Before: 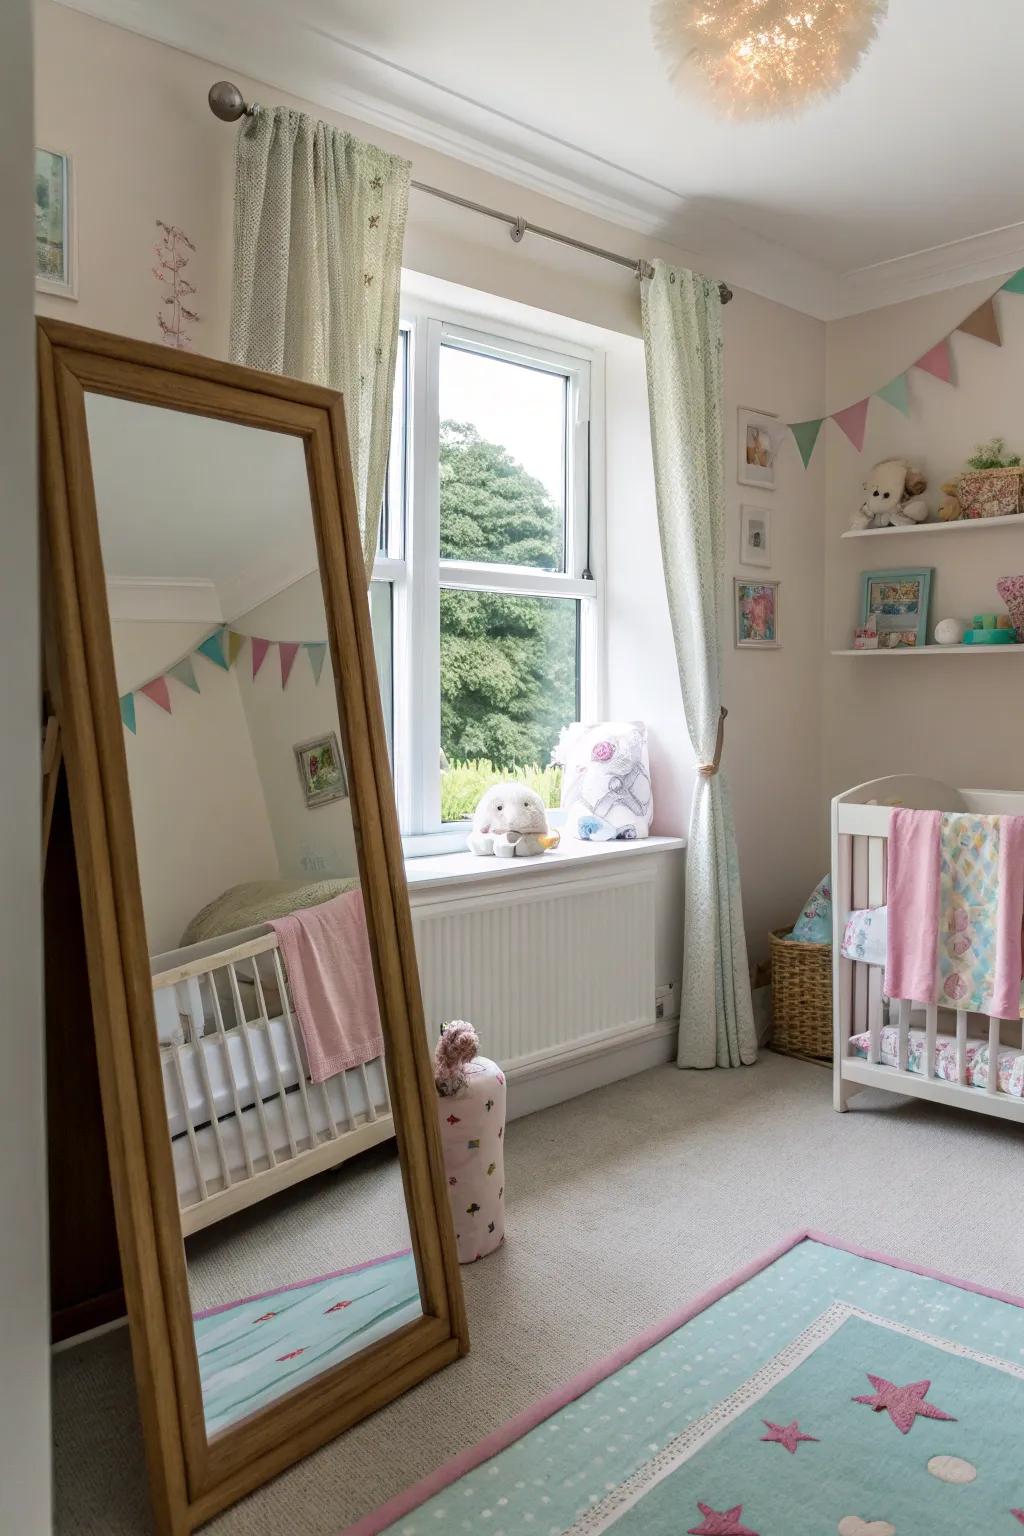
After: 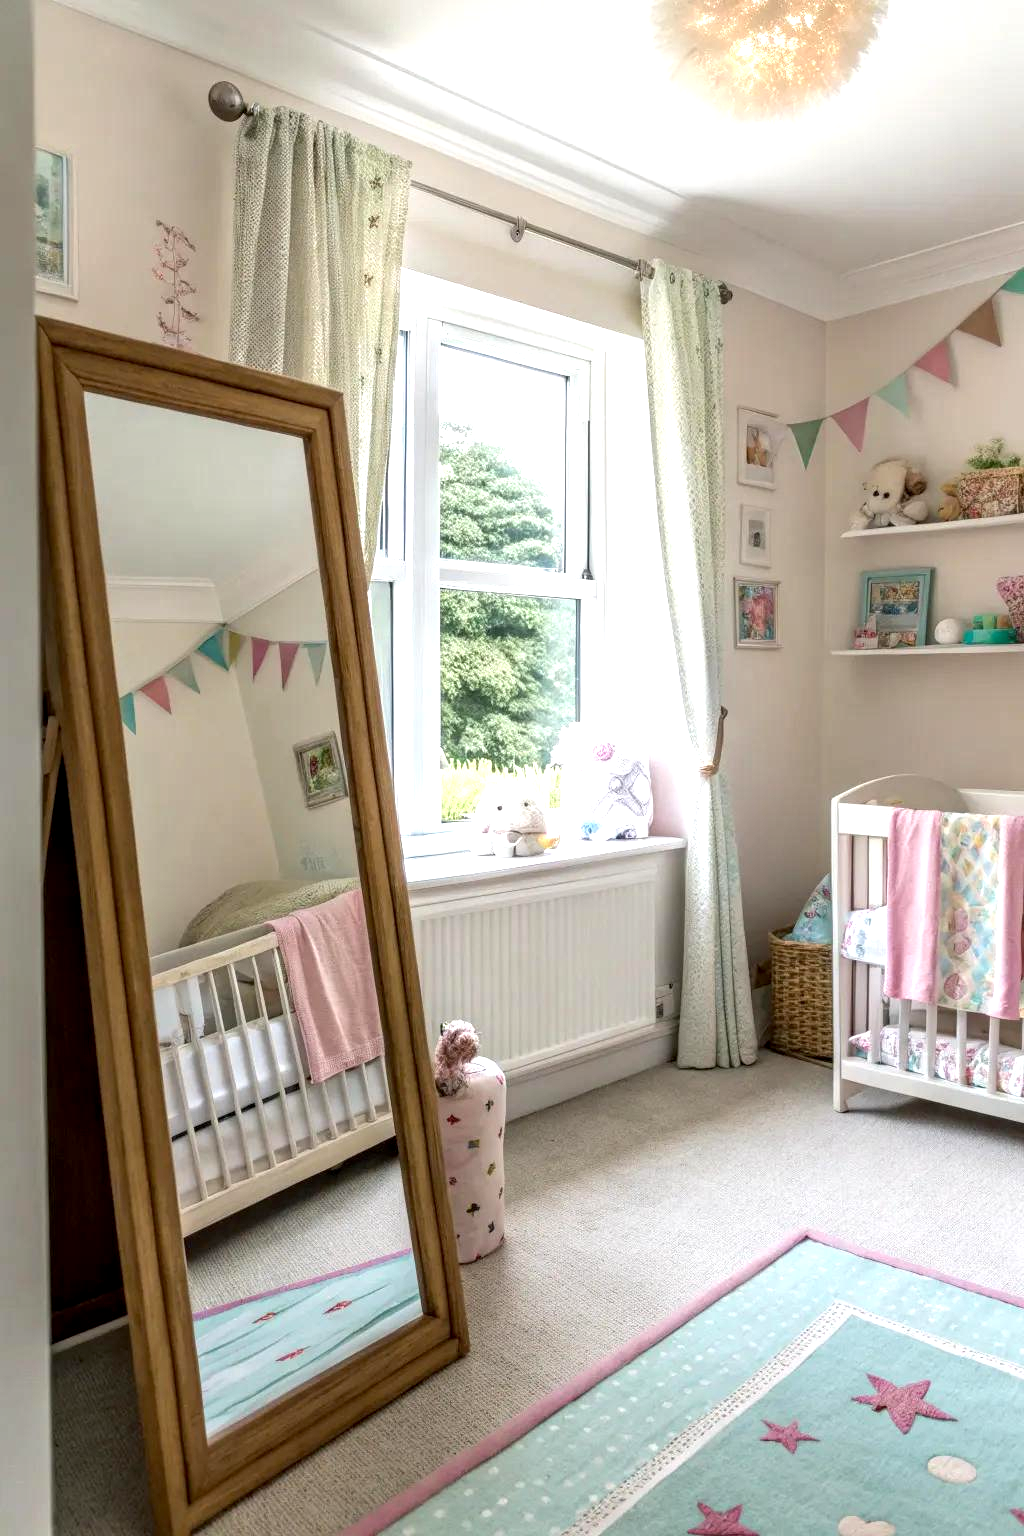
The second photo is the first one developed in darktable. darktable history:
exposure: black level correction 0.001, exposure 0.673 EV, compensate highlight preservation false
local contrast: on, module defaults
